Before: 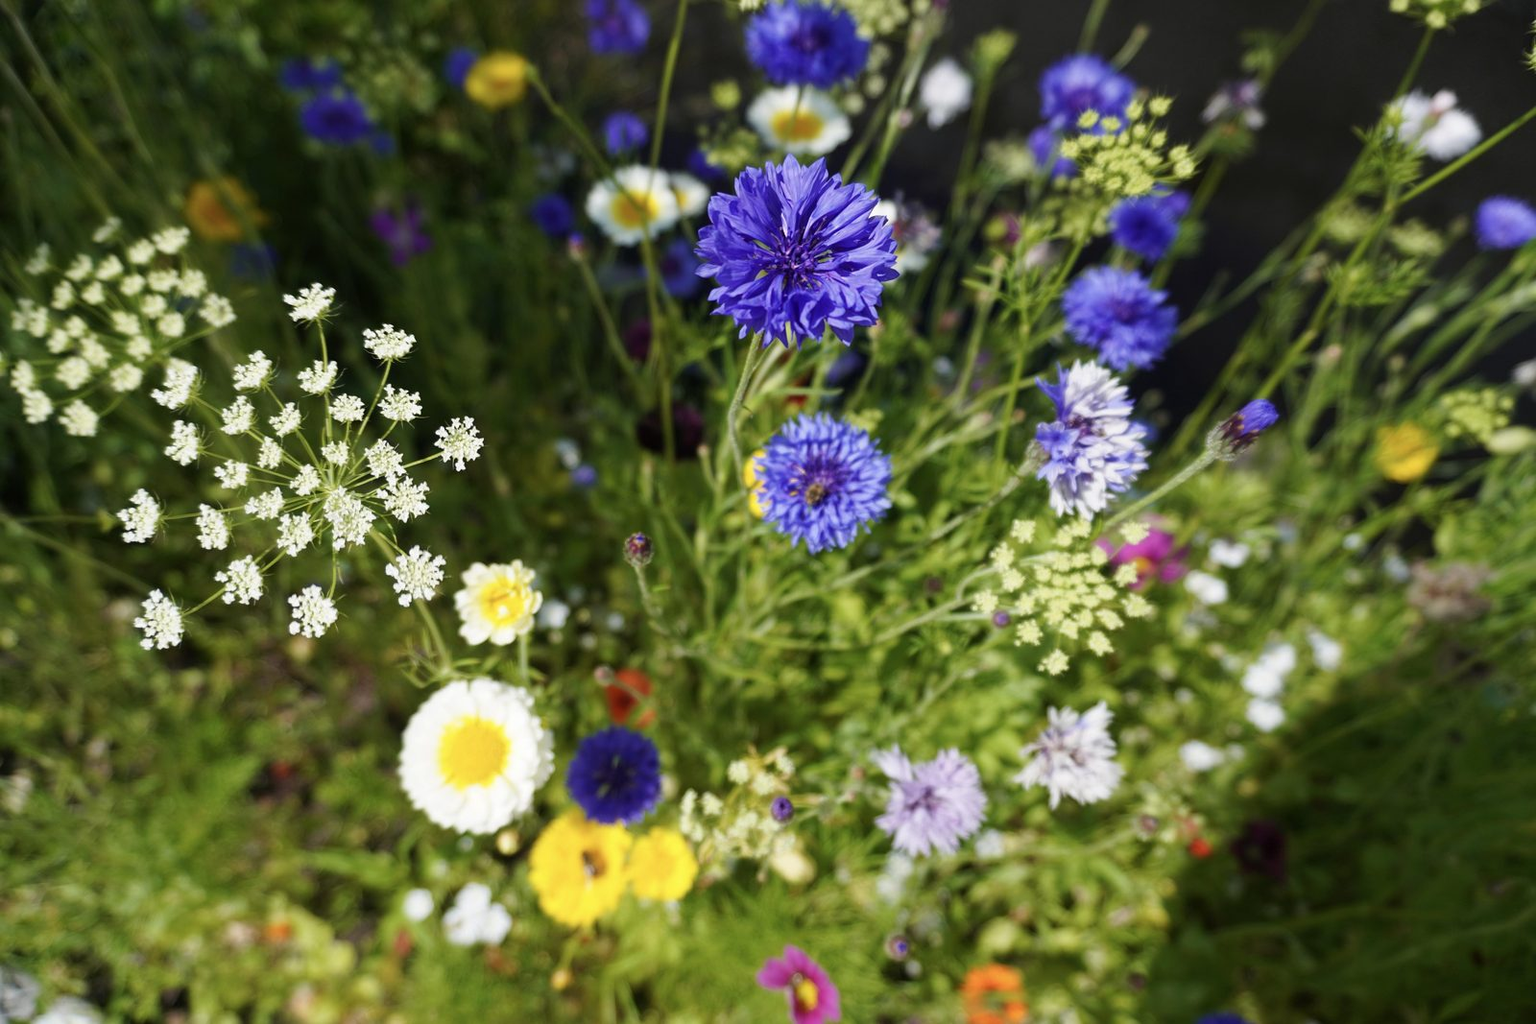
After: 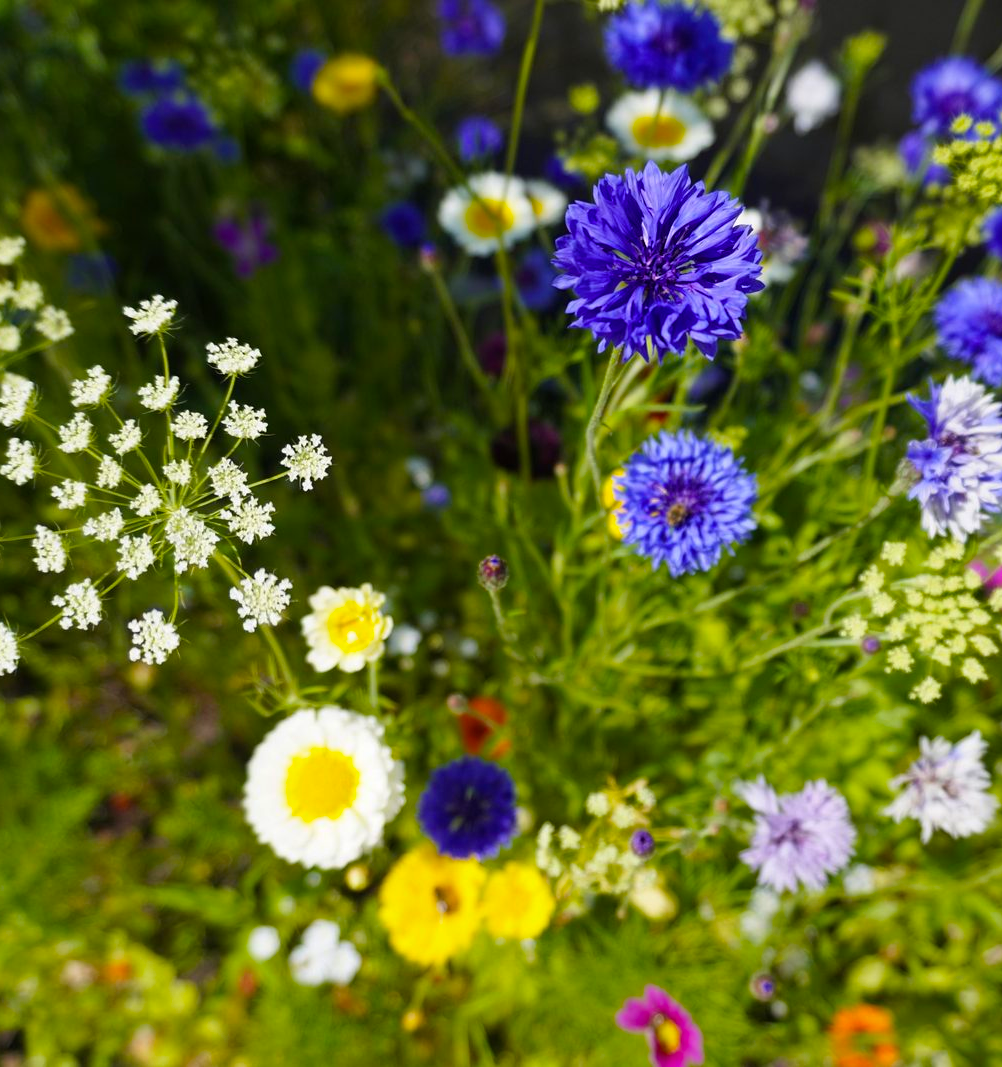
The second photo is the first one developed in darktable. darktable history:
crop: left 10.754%, right 26.574%
color balance rgb: linear chroma grading › shadows -7.936%, linear chroma grading › global chroma 9.815%, perceptual saturation grading › global saturation 30.488%
